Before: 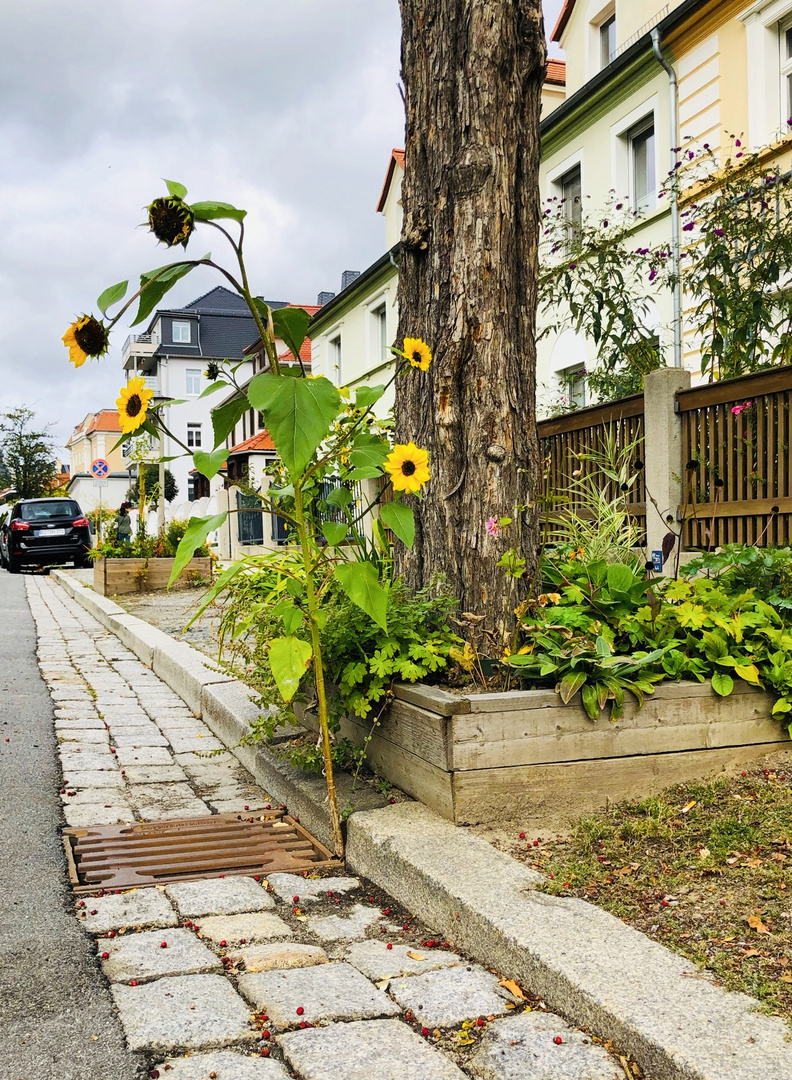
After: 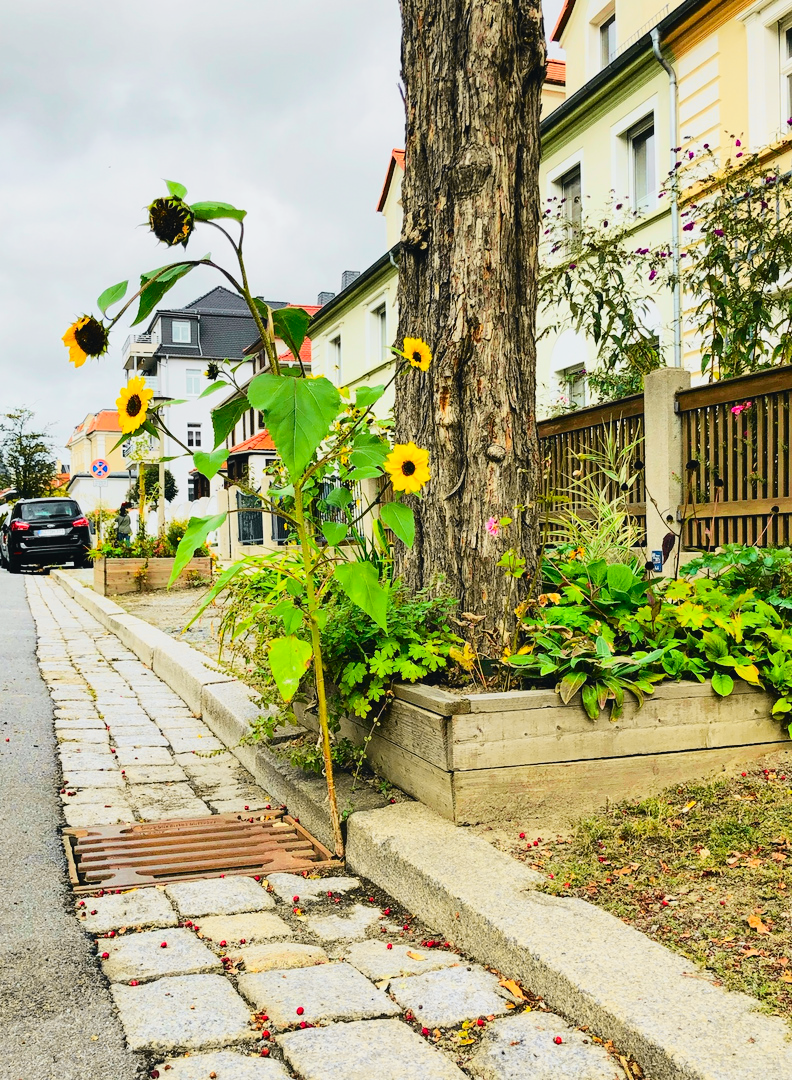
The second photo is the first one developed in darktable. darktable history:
tone curve: curves: ch0 [(0, 0.026) (0.104, 0.1) (0.233, 0.262) (0.398, 0.507) (0.498, 0.621) (0.65, 0.757) (0.835, 0.883) (1, 0.961)]; ch1 [(0, 0) (0.346, 0.307) (0.408, 0.369) (0.453, 0.457) (0.482, 0.476) (0.502, 0.498) (0.521, 0.503) (0.553, 0.554) (0.638, 0.646) (0.693, 0.727) (1, 1)]; ch2 [(0, 0) (0.366, 0.337) (0.434, 0.46) (0.485, 0.494) (0.5, 0.494) (0.511, 0.508) (0.537, 0.55) (0.579, 0.599) (0.663, 0.67) (1, 1)], color space Lab, independent channels, preserve colors none
